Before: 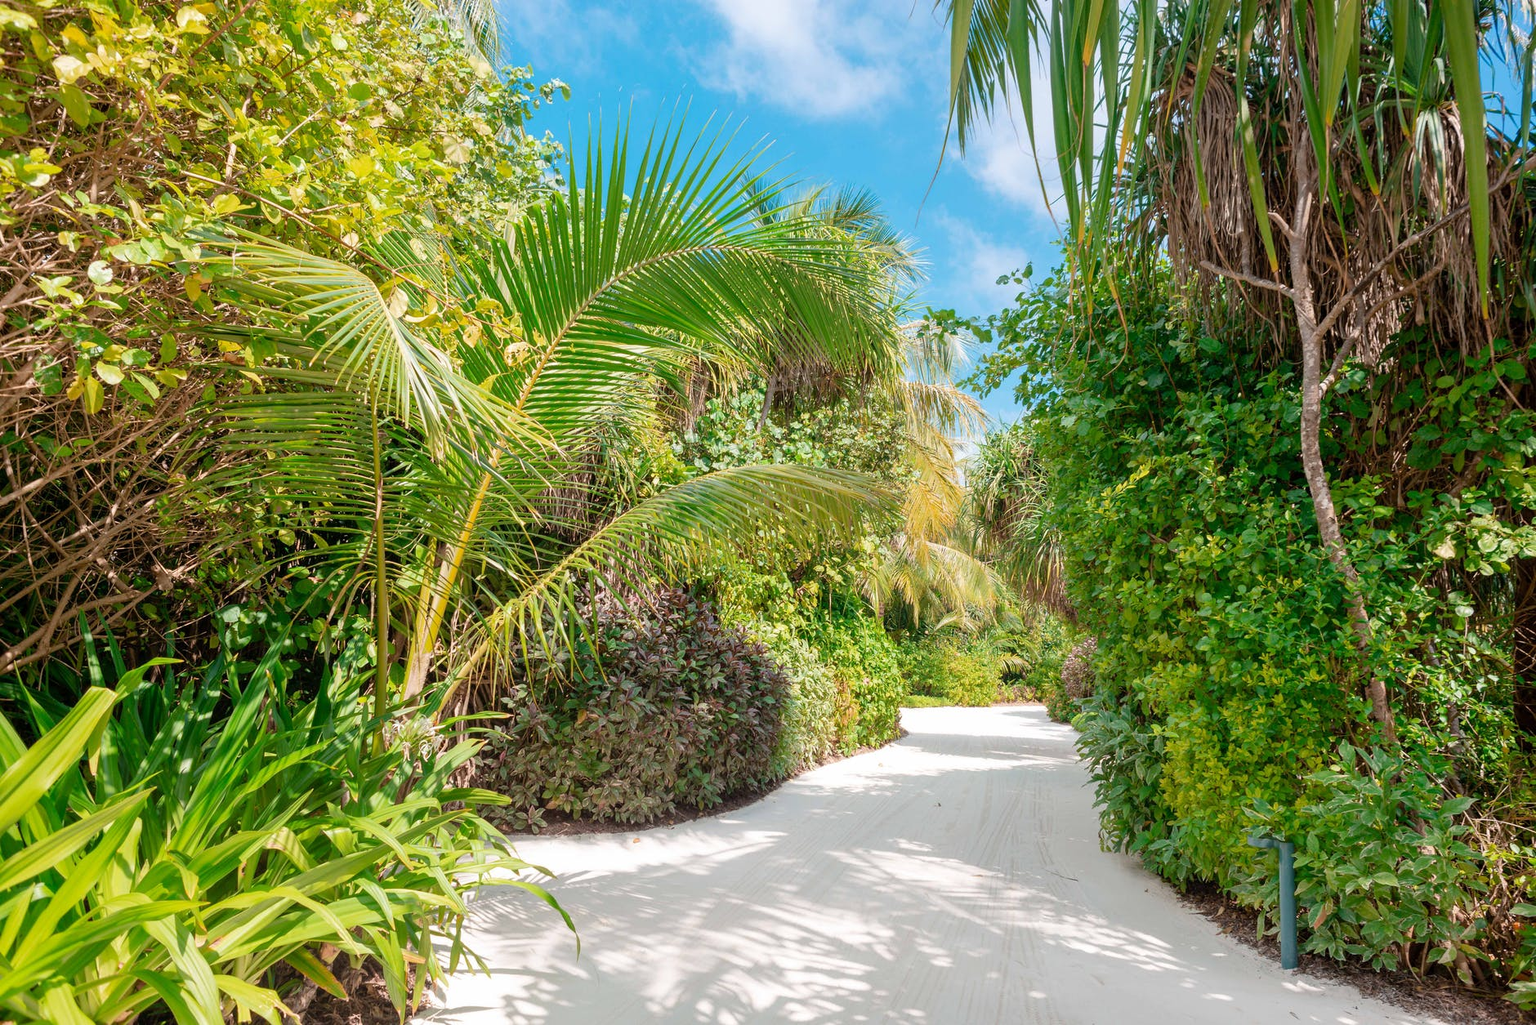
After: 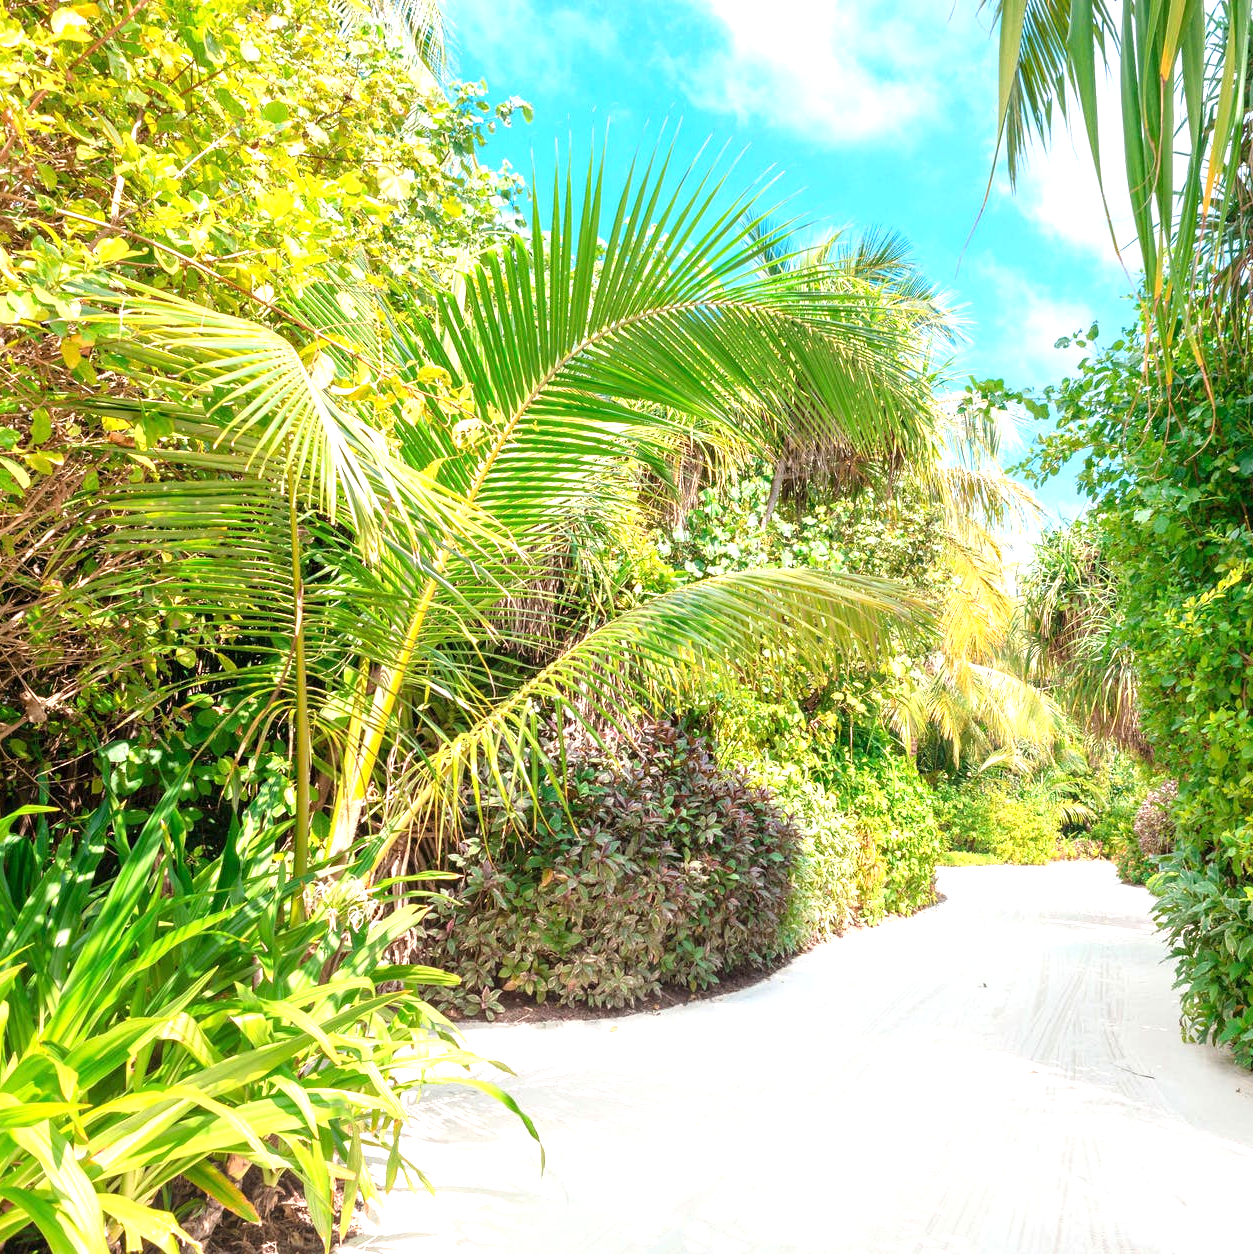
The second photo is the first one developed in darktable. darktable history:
crop and rotate: left 8.786%, right 24.548%
exposure: exposure 1 EV, compensate highlight preservation false
